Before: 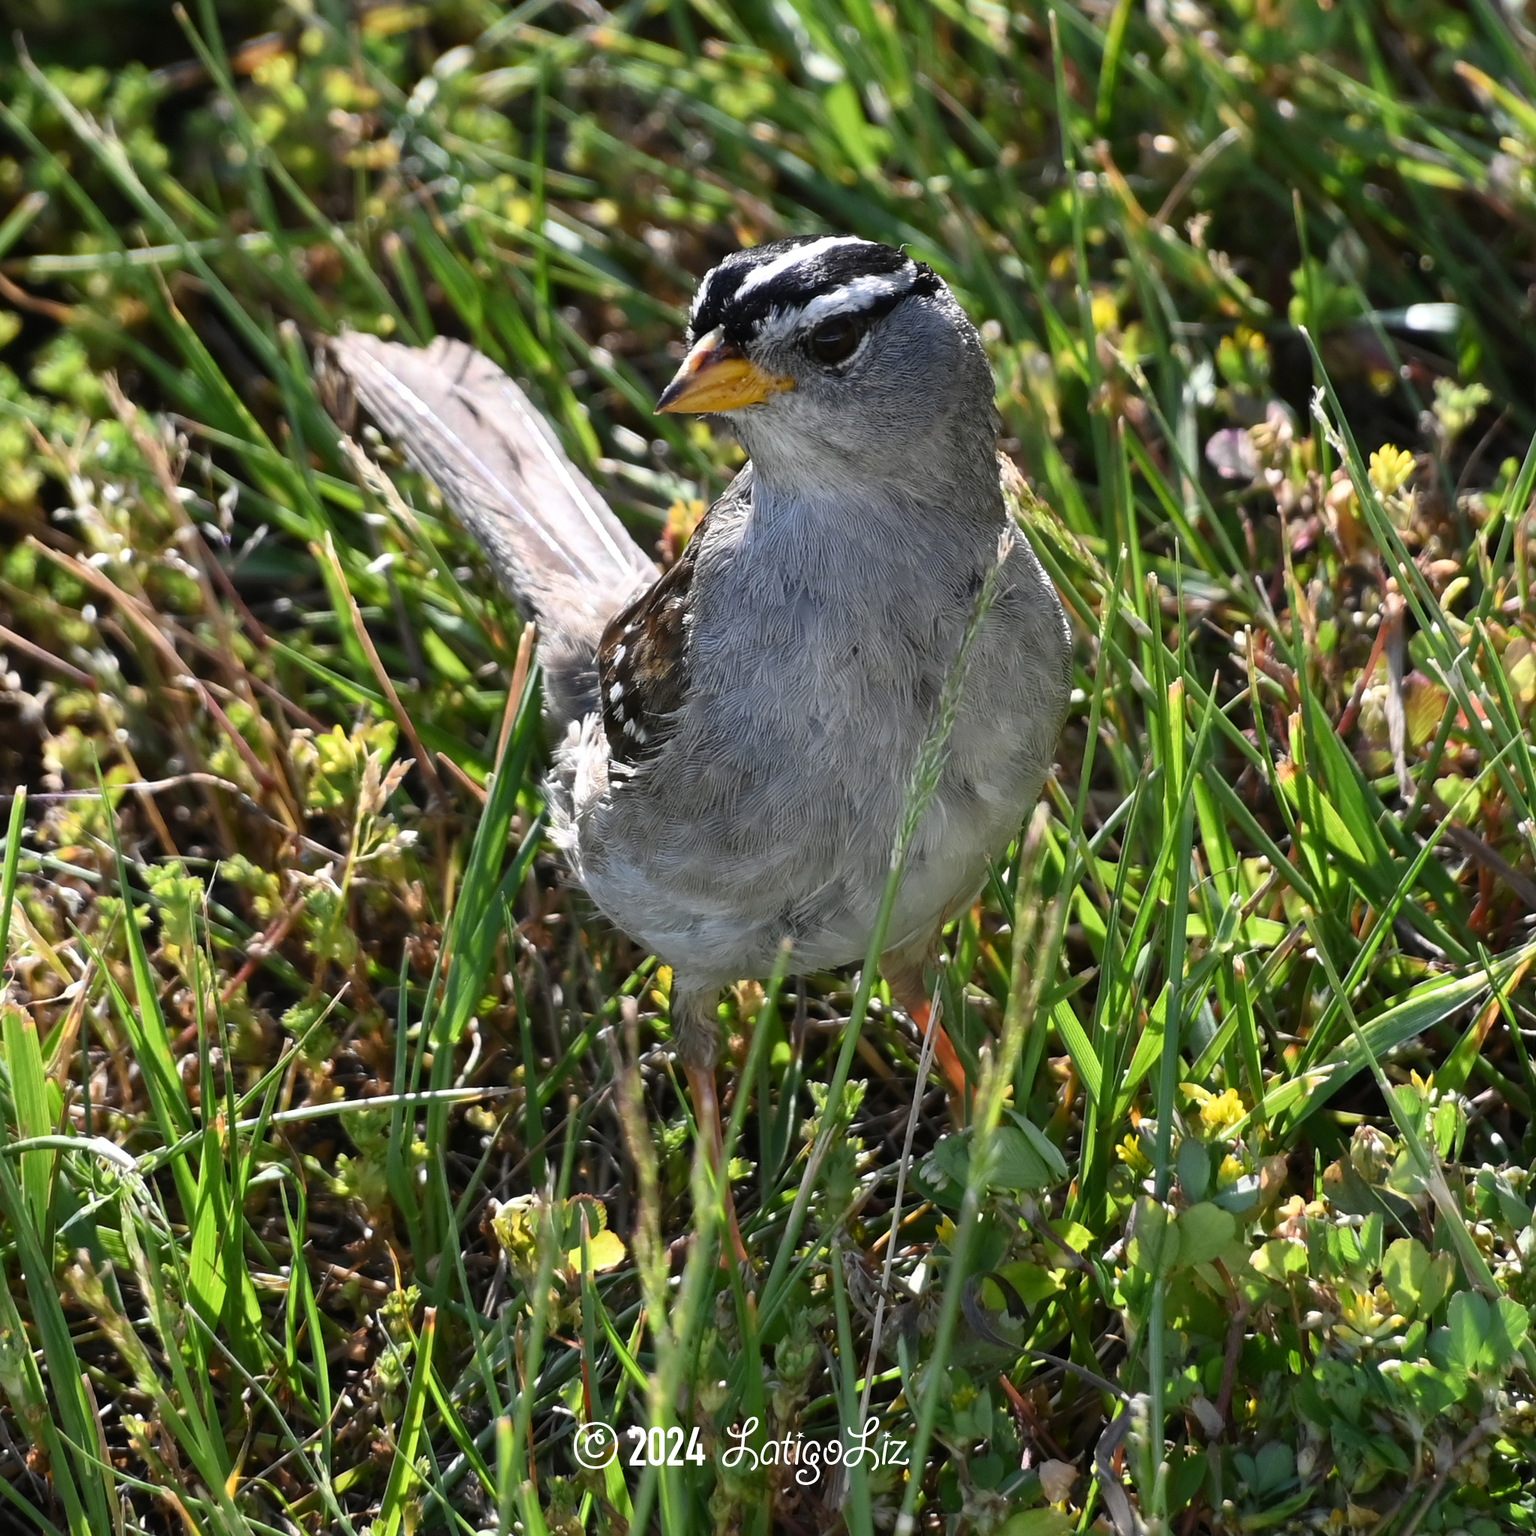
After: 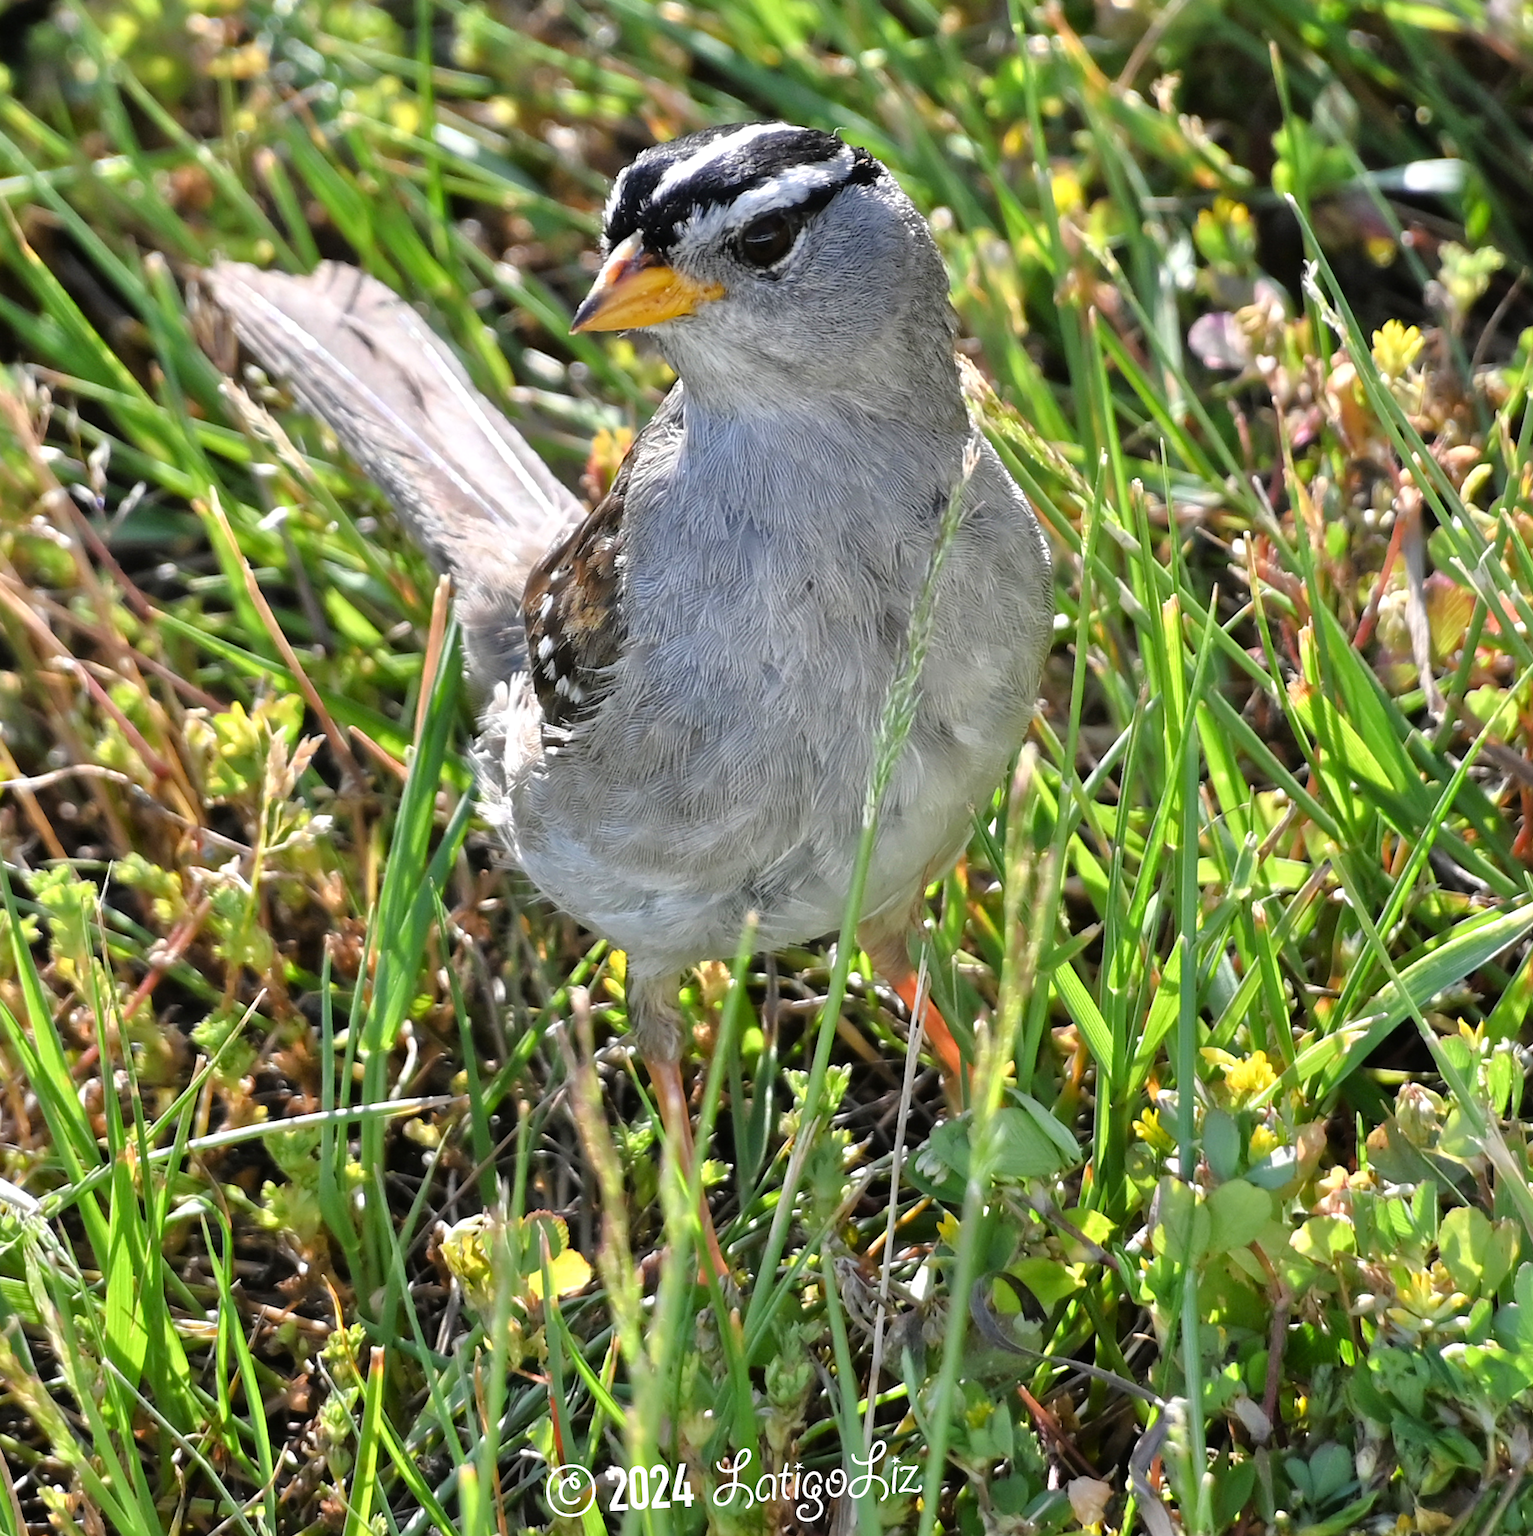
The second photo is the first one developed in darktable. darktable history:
crop and rotate: angle 3.3°, left 5.83%, top 5.705%
tone equalizer: -7 EV 0.158 EV, -6 EV 0.609 EV, -5 EV 1.13 EV, -4 EV 1.35 EV, -3 EV 1.16 EV, -2 EV 0.6 EV, -1 EV 0.148 EV, mask exposure compensation -0.494 EV
